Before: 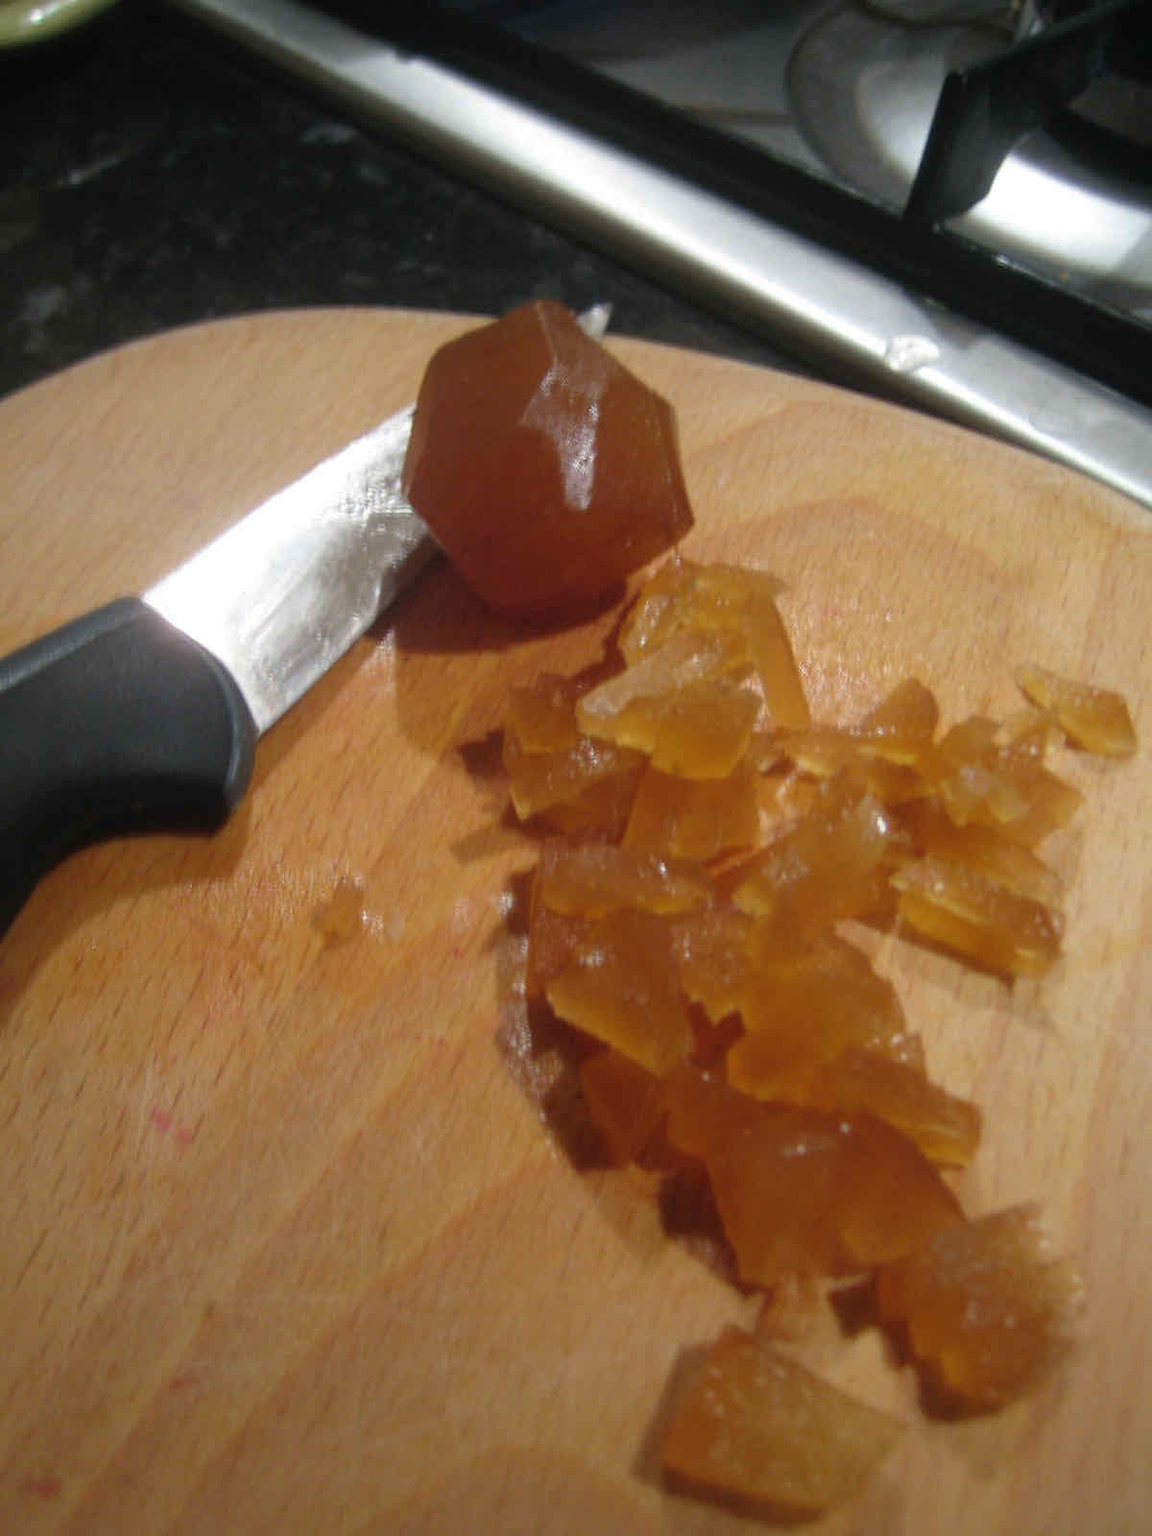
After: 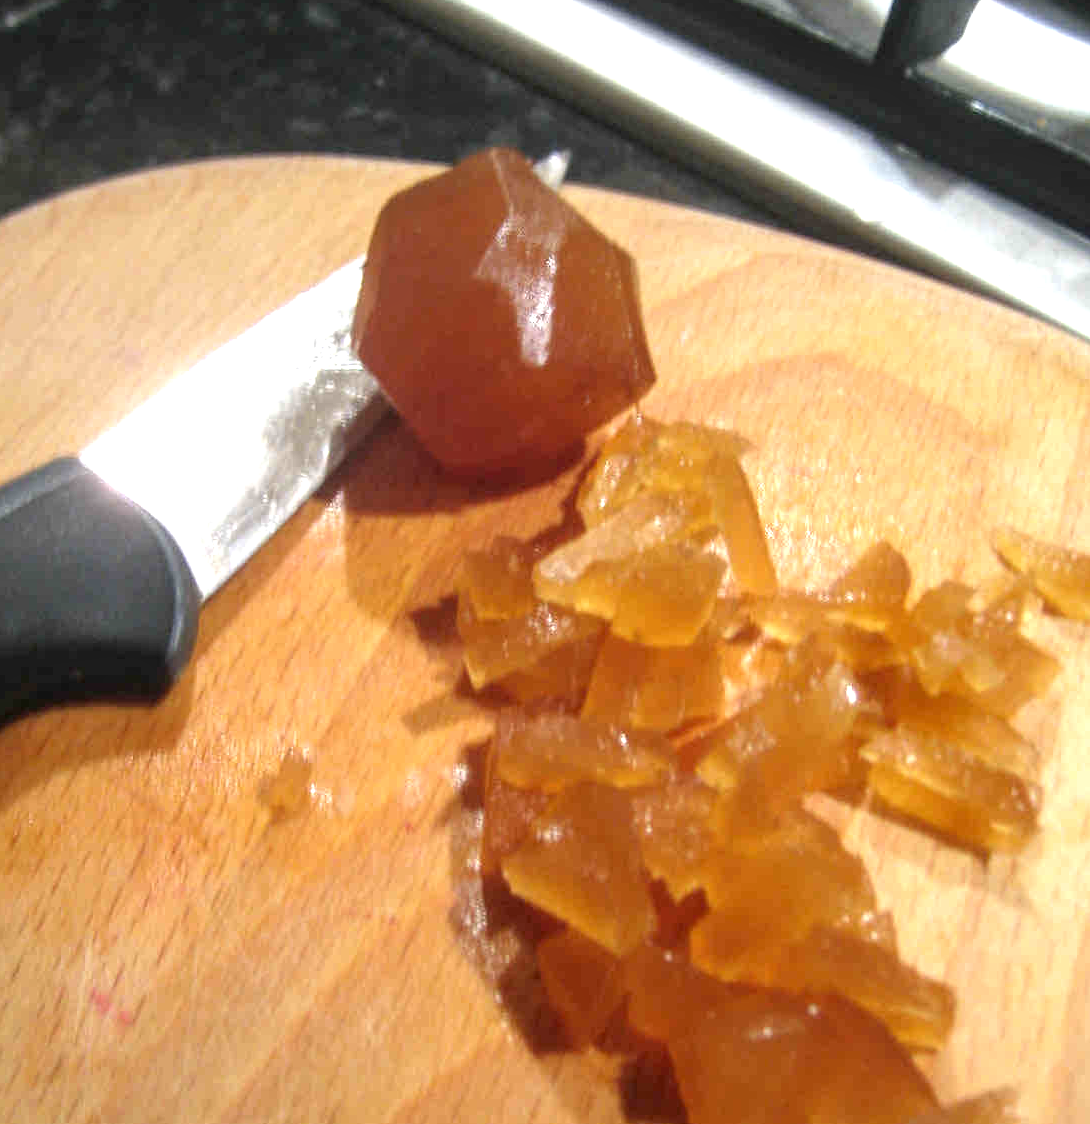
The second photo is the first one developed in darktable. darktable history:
local contrast: on, module defaults
crop: left 5.596%, top 10.314%, right 3.534%, bottom 19.395%
exposure: black level correction 0.001, exposure 1.116 EV, compensate highlight preservation false
